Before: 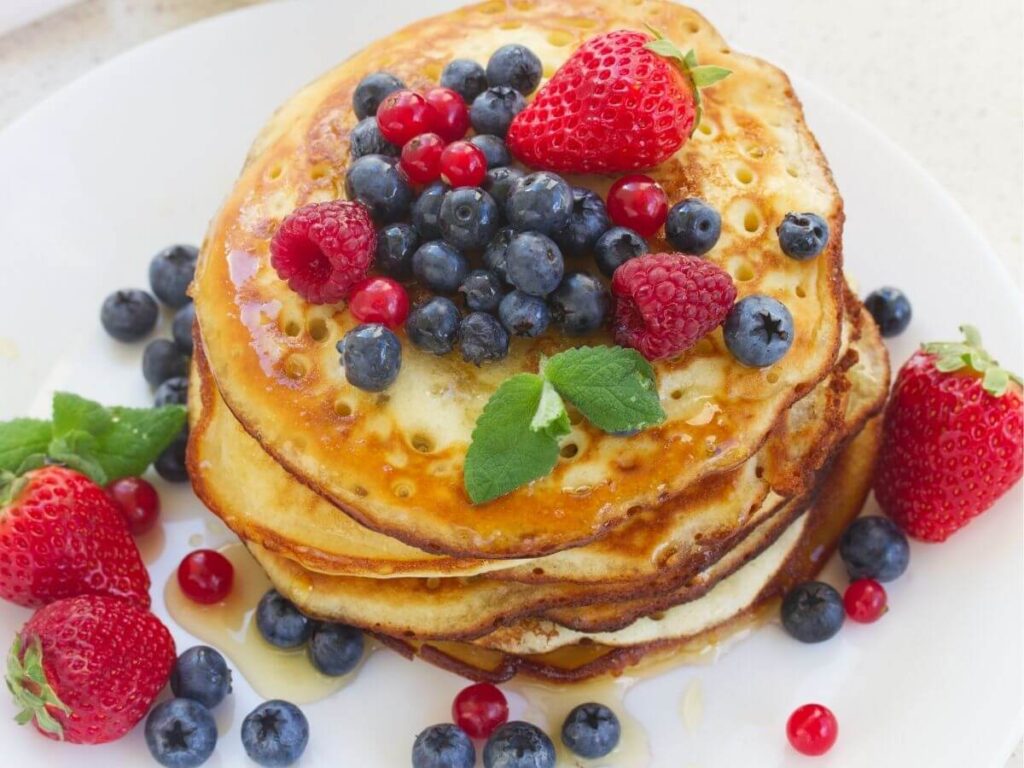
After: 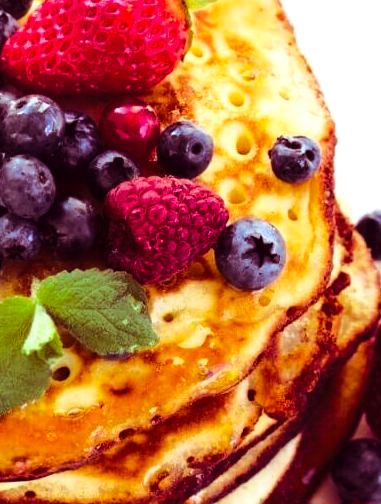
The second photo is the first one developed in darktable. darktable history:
color balance rgb: shadows lift › luminance -19.125%, shadows lift › chroma 35.356%, global offset › chroma 0.147%, global offset › hue 253.62°, perceptual saturation grading › global saturation 25.432%, perceptual brilliance grading › highlights 13.615%, perceptual brilliance grading › mid-tones 8.683%, perceptual brilliance grading › shadows -17.553%
tone curve: curves: ch0 [(0.003, 0) (0.066, 0.023) (0.154, 0.082) (0.281, 0.221) (0.405, 0.389) (0.517, 0.553) (0.716, 0.743) (0.822, 0.882) (1, 1)]; ch1 [(0, 0) (0.164, 0.115) (0.337, 0.332) (0.39, 0.398) (0.464, 0.461) (0.501, 0.5) (0.521, 0.526) (0.571, 0.606) (0.656, 0.677) (0.723, 0.731) (0.811, 0.796) (1, 1)]; ch2 [(0, 0) (0.337, 0.382) (0.464, 0.476) (0.501, 0.502) (0.527, 0.54) (0.556, 0.567) (0.575, 0.606) (0.659, 0.736) (1, 1)], color space Lab, linked channels, preserve colors none
crop and rotate: left 49.625%, top 10.118%, right 13.145%, bottom 24.145%
